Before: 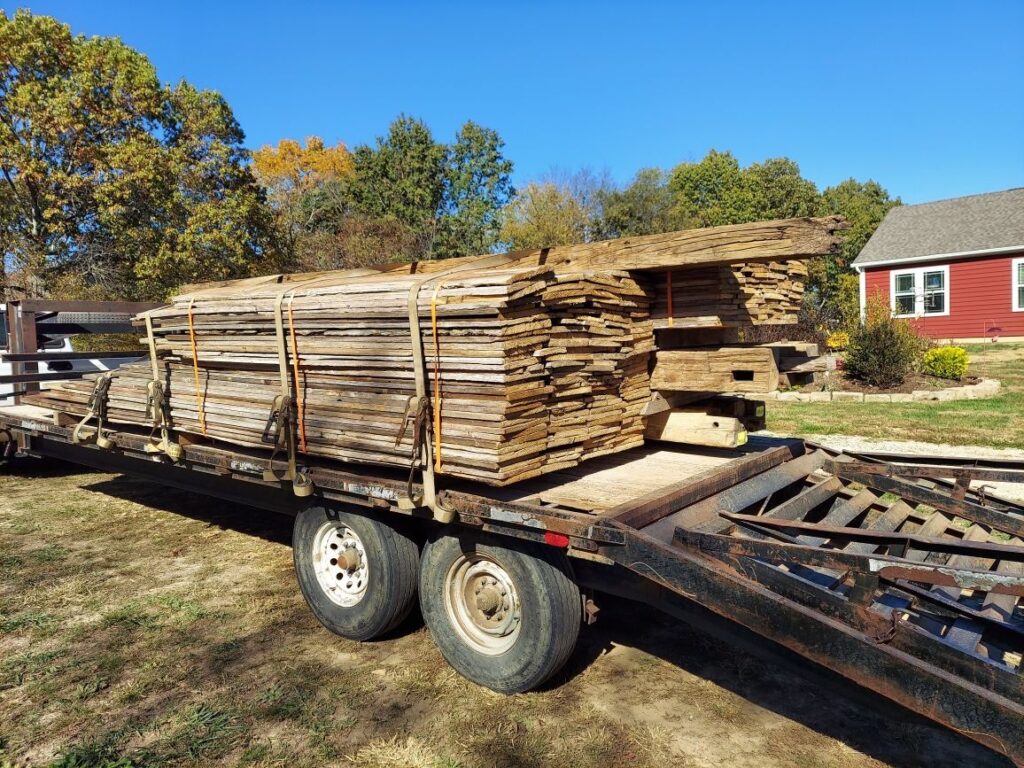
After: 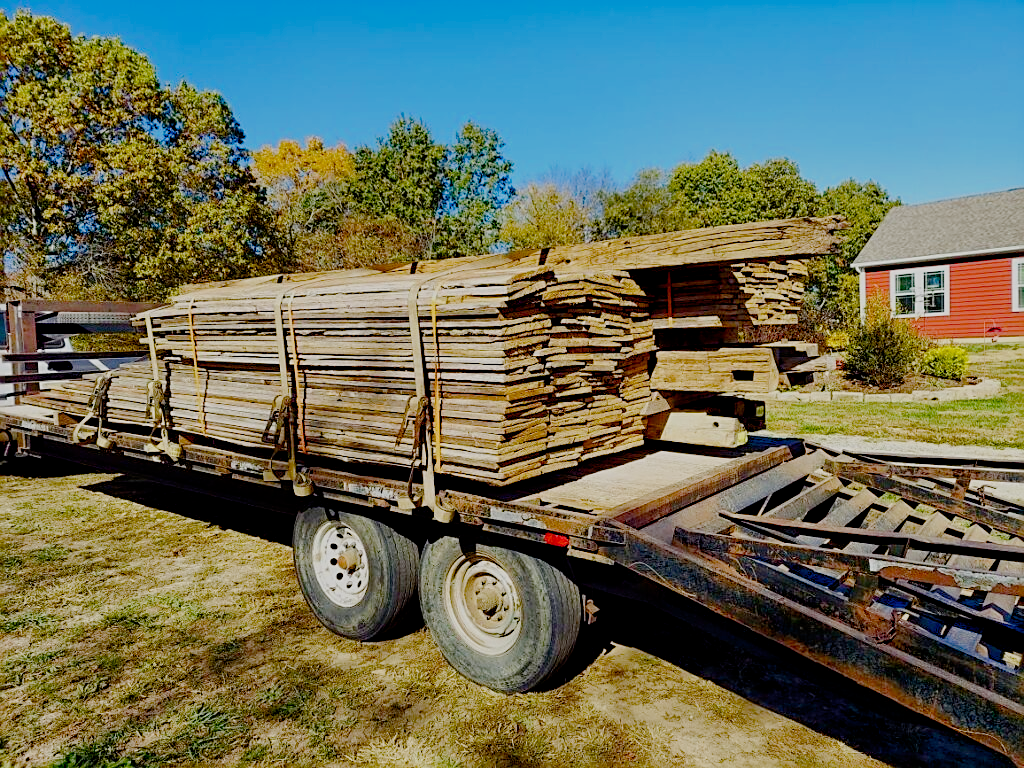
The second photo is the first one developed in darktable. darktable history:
filmic rgb: black relative exposure -7 EV, white relative exposure 6 EV, threshold 3 EV, target black luminance 0%, hardness 2.73, latitude 61.22%, contrast 0.691, highlights saturation mix 10%, shadows ↔ highlights balance -0.073%, preserve chrominance no, color science v4 (2020), iterations of high-quality reconstruction 10, contrast in shadows soft, contrast in highlights soft, enable highlight reconstruction true
tone equalizer: -8 EV -0.75 EV, -7 EV -0.7 EV, -6 EV -0.6 EV, -5 EV -0.4 EV, -3 EV 0.4 EV, -2 EV 0.6 EV, -1 EV 0.7 EV, +0 EV 0.75 EV, edges refinement/feathering 500, mask exposure compensation -1.57 EV, preserve details no
color zones: curves: ch0 [(0, 0.5) (0.143, 0.5) (0.286, 0.5) (0.429, 0.5) (0.62, 0.489) (0.714, 0.445) (0.844, 0.496) (1, 0.5)]; ch1 [(0, 0.5) (0.143, 0.5) (0.286, 0.5) (0.429, 0.5) (0.571, 0.5) (0.714, 0.523) (0.857, 0.5) (1, 0.5)]
sharpen: on, module defaults
color balance rgb: linear chroma grading › global chroma 18.9%, perceptual saturation grading › global saturation 20%, perceptual saturation grading › highlights -25%, perceptual saturation grading › shadows 50%, global vibrance 18.93%
